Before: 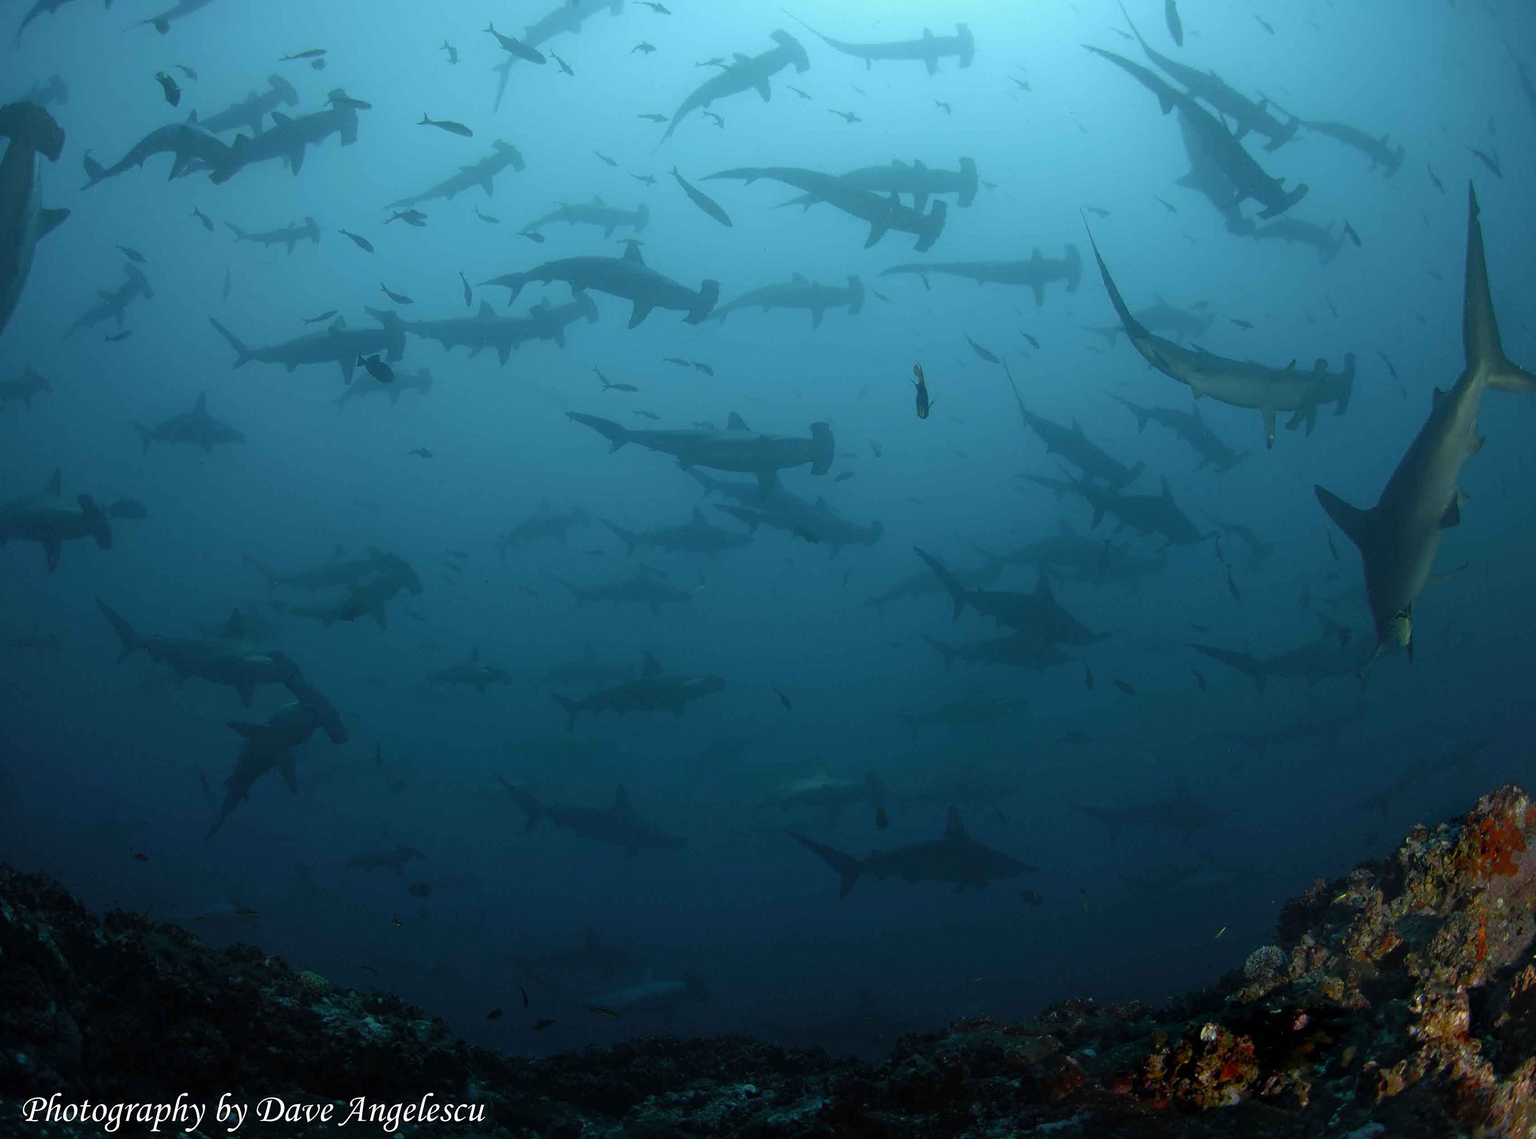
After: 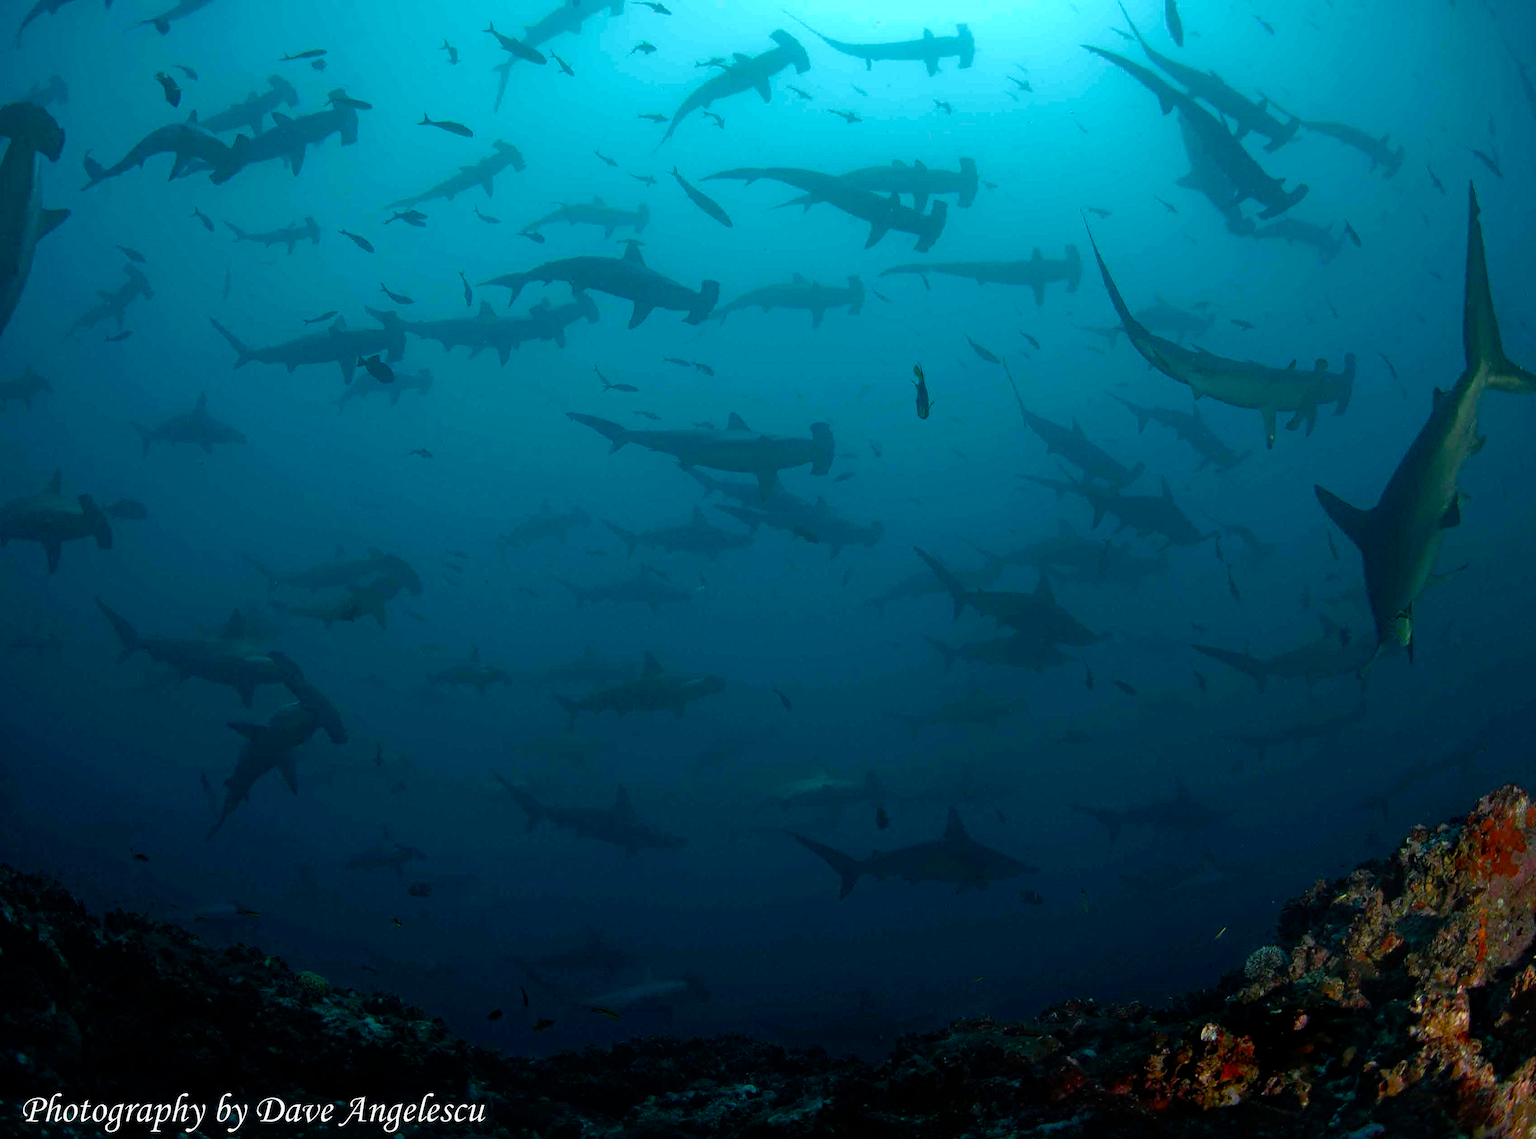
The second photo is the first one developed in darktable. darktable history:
haze removal: strength 0.405, distance 0.214, compatibility mode true, adaptive false
